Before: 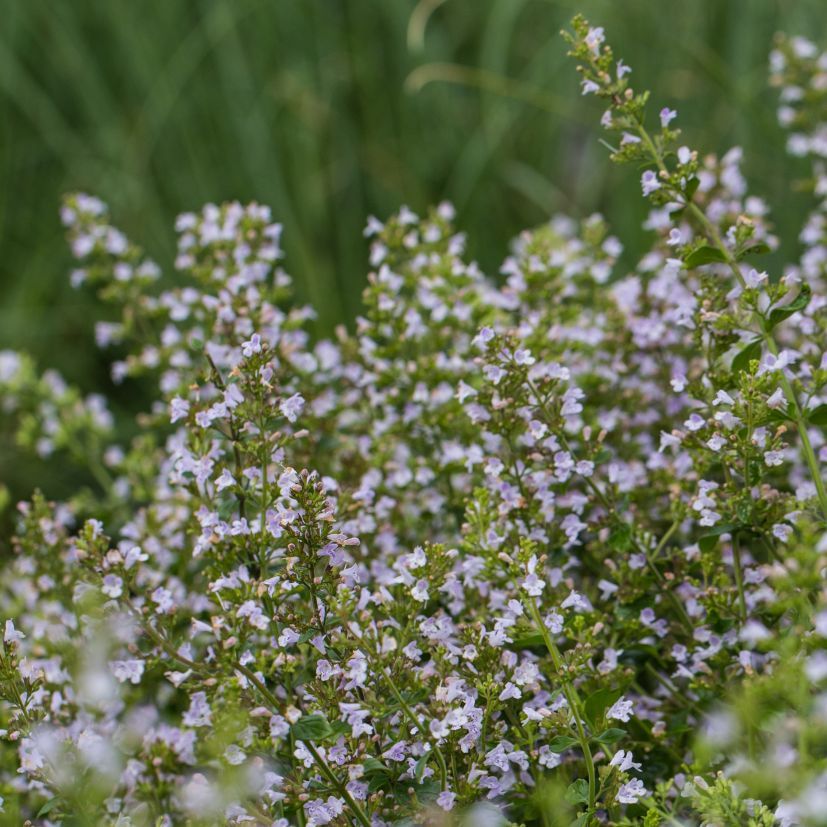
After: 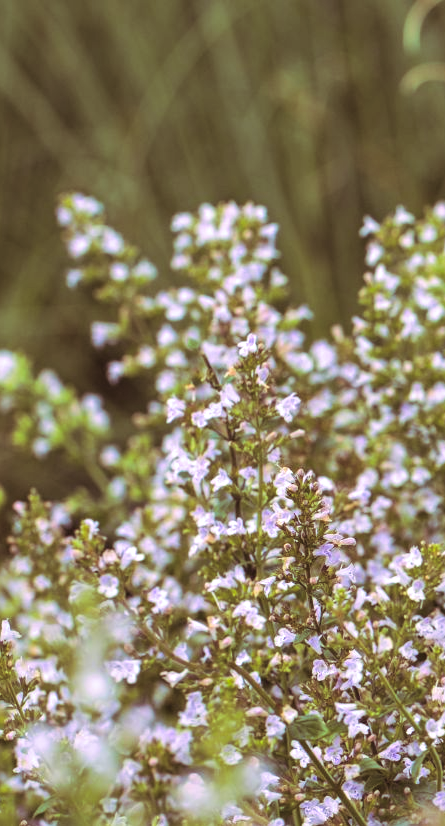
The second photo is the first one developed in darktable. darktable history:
exposure: black level correction -0.002, exposure 0.54 EV, compensate highlight preservation false
crop: left 0.587%, right 45.588%, bottom 0.086%
split-toning: highlights › hue 298.8°, highlights › saturation 0.73, compress 41.76%
contrast brightness saturation: contrast 0.07, brightness 0.08, saturation 0.18
